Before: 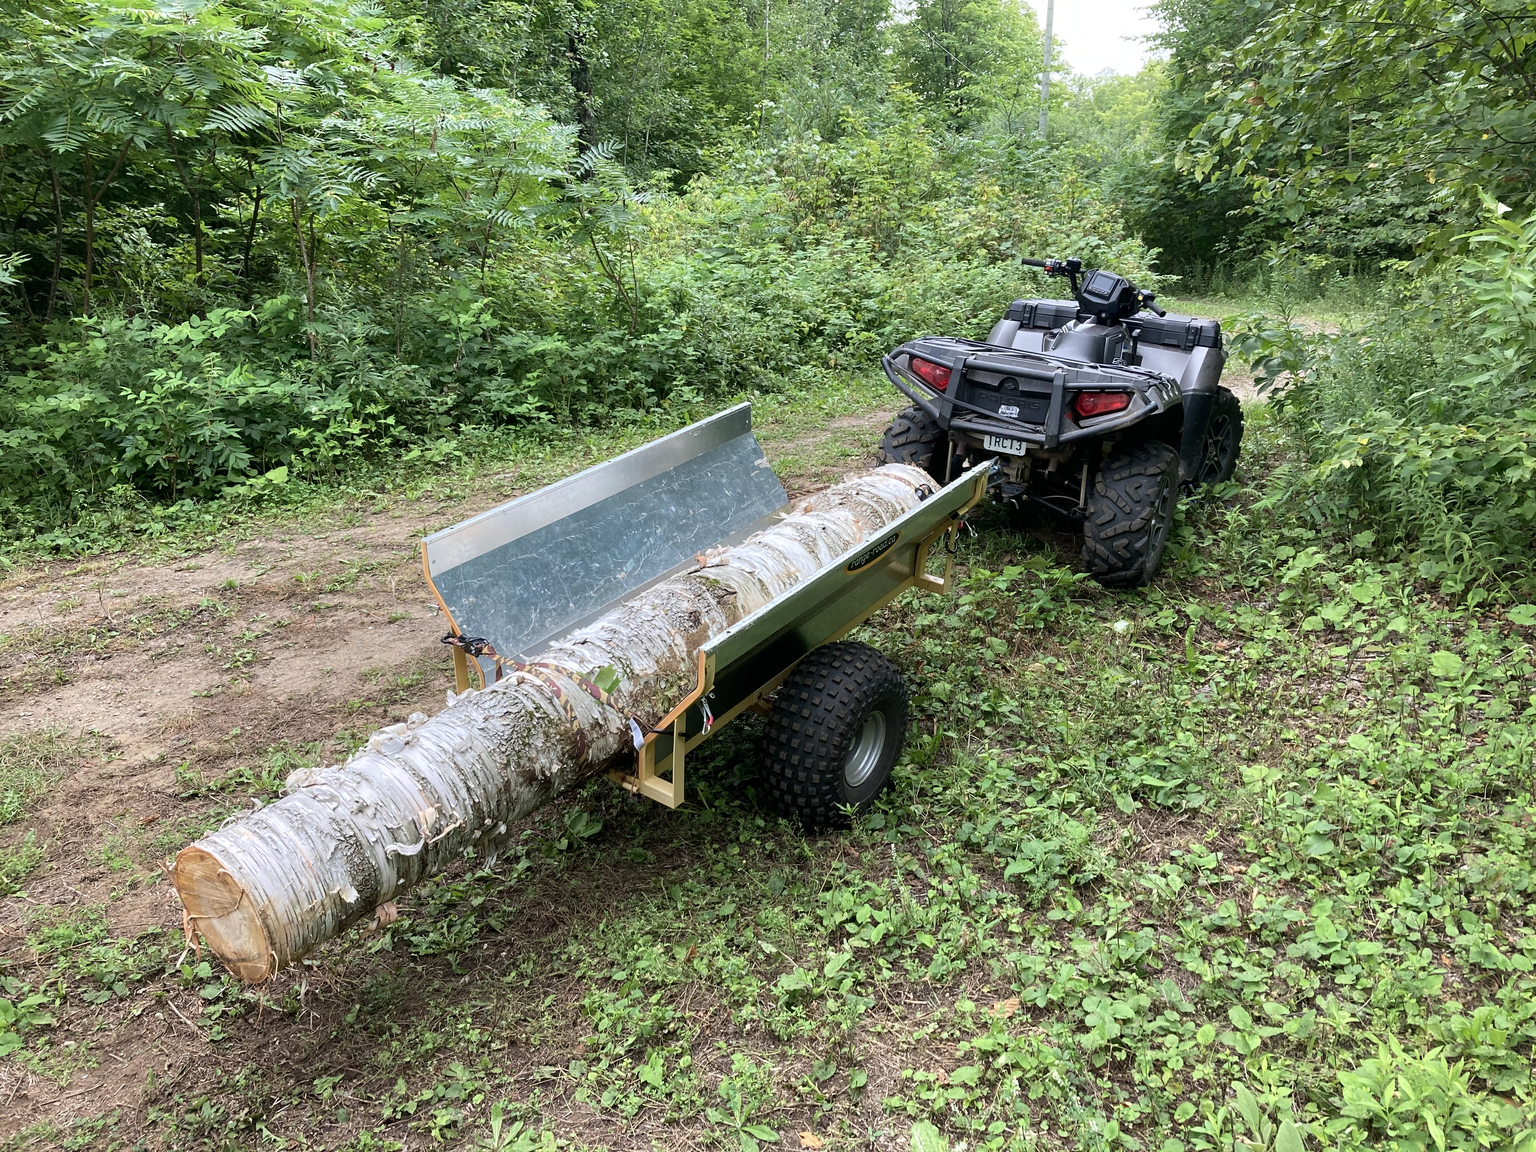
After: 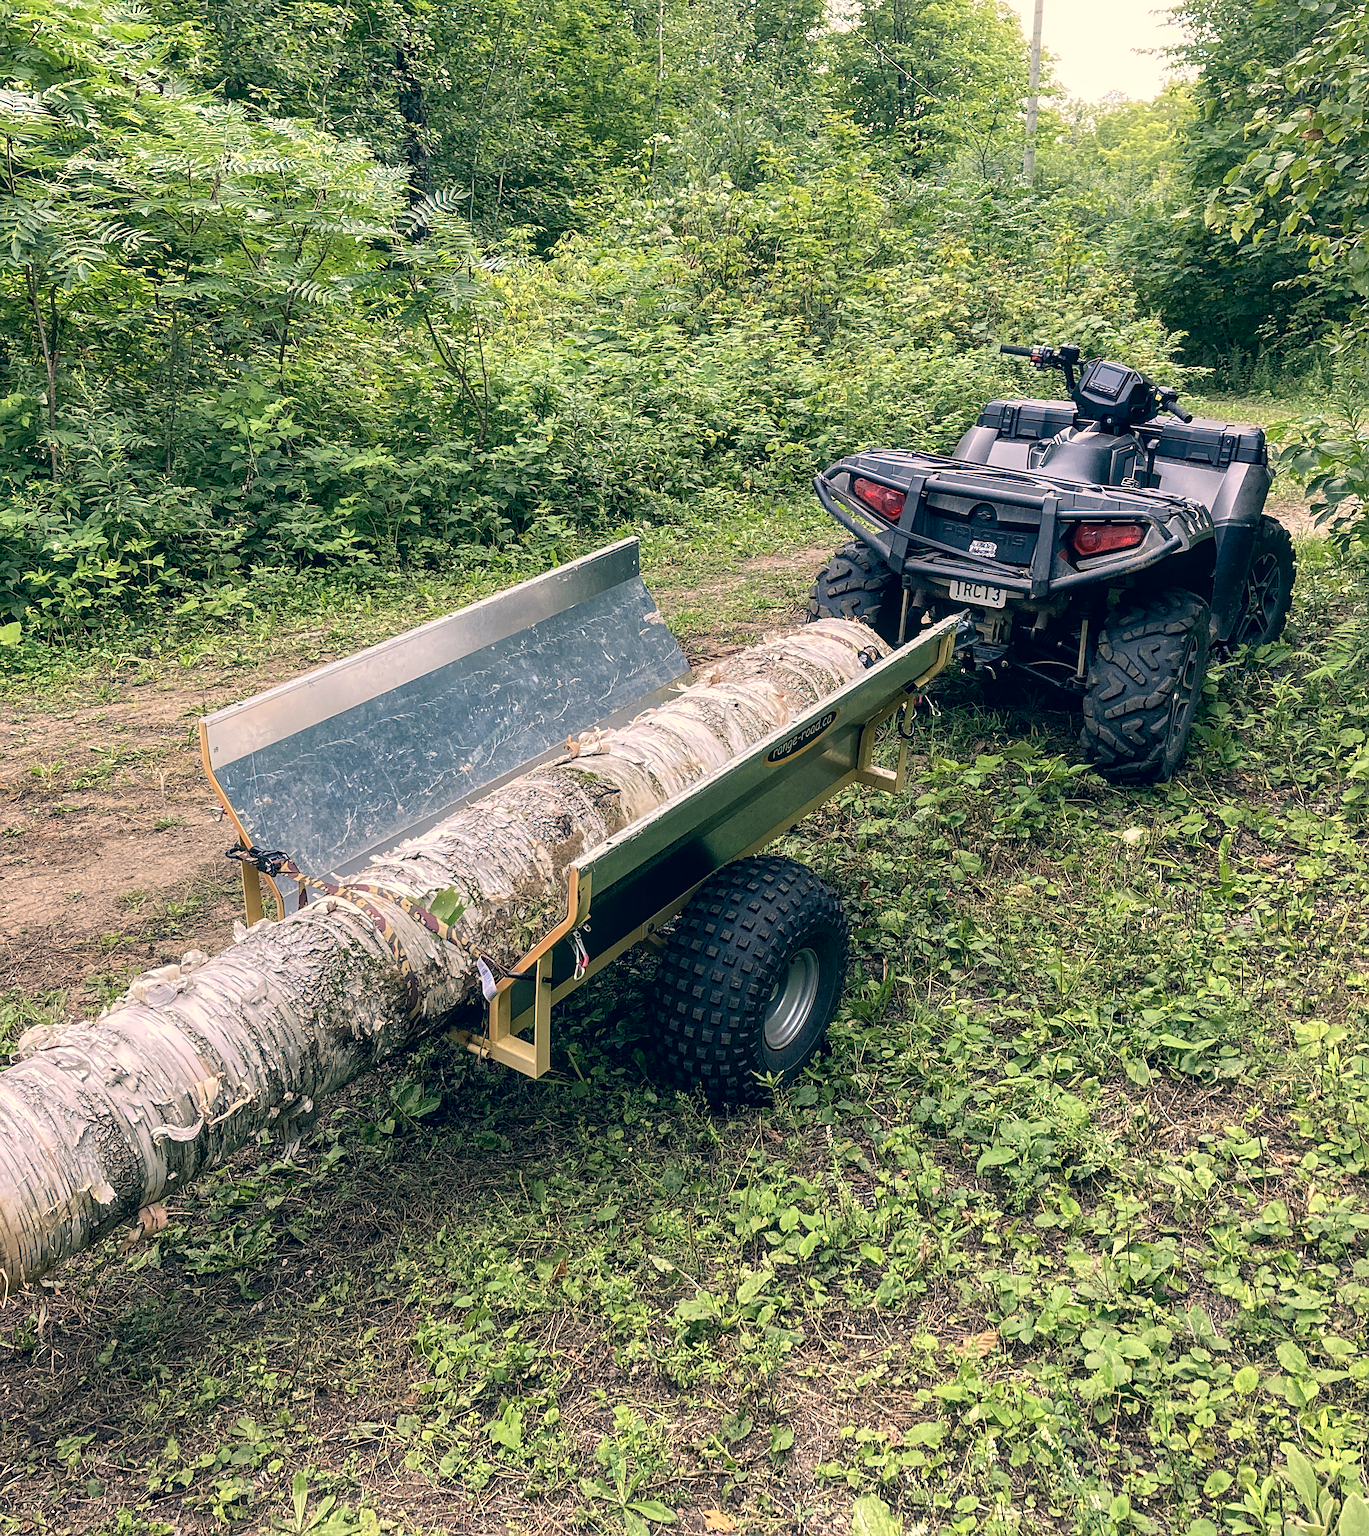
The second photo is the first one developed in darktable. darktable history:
crop and rotate: left 17.732%, right 15.423%
color correction: highlights a* 10.32, highlights b* 14.66, shadows a* -9.59, shadows b* -15.02
local contrast: on, module defaults
sharpen: on, module defaults
grain: coarseness 0.09 ISO, strength 10%
